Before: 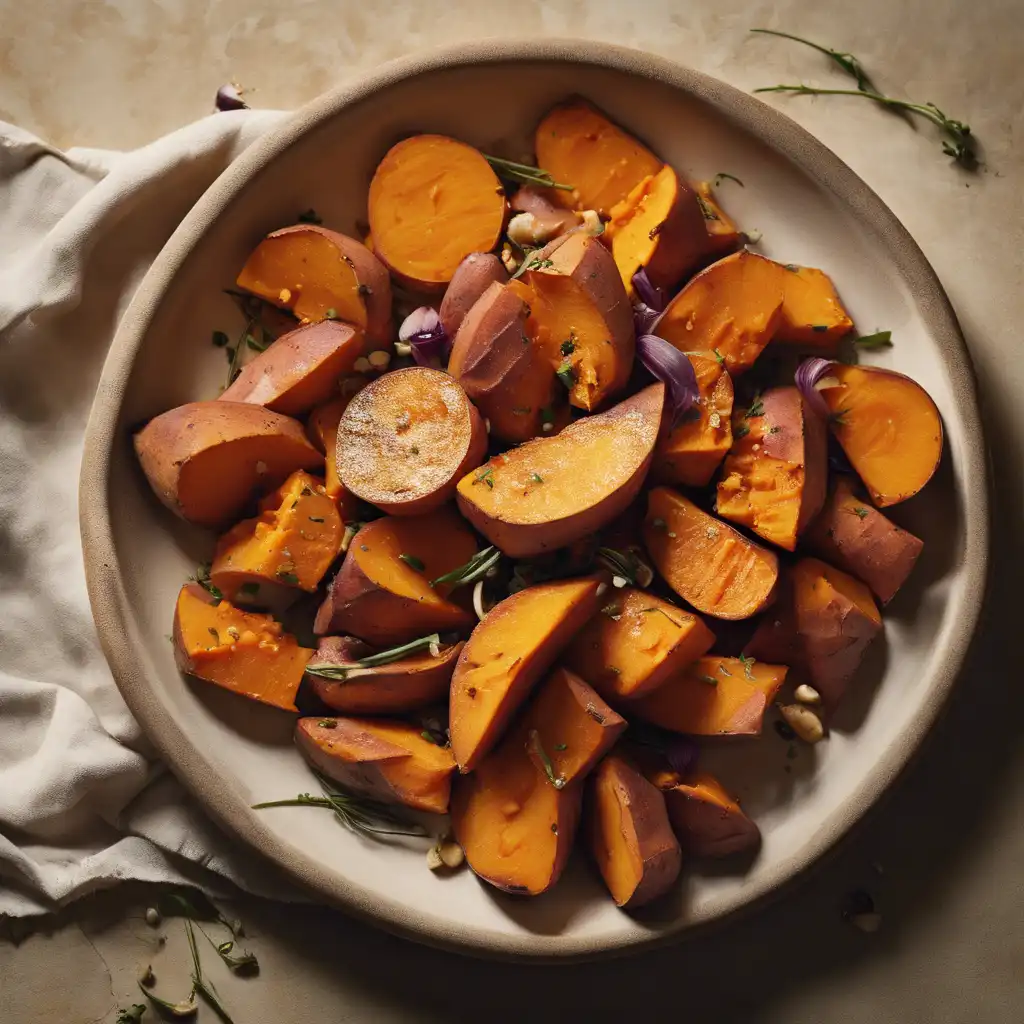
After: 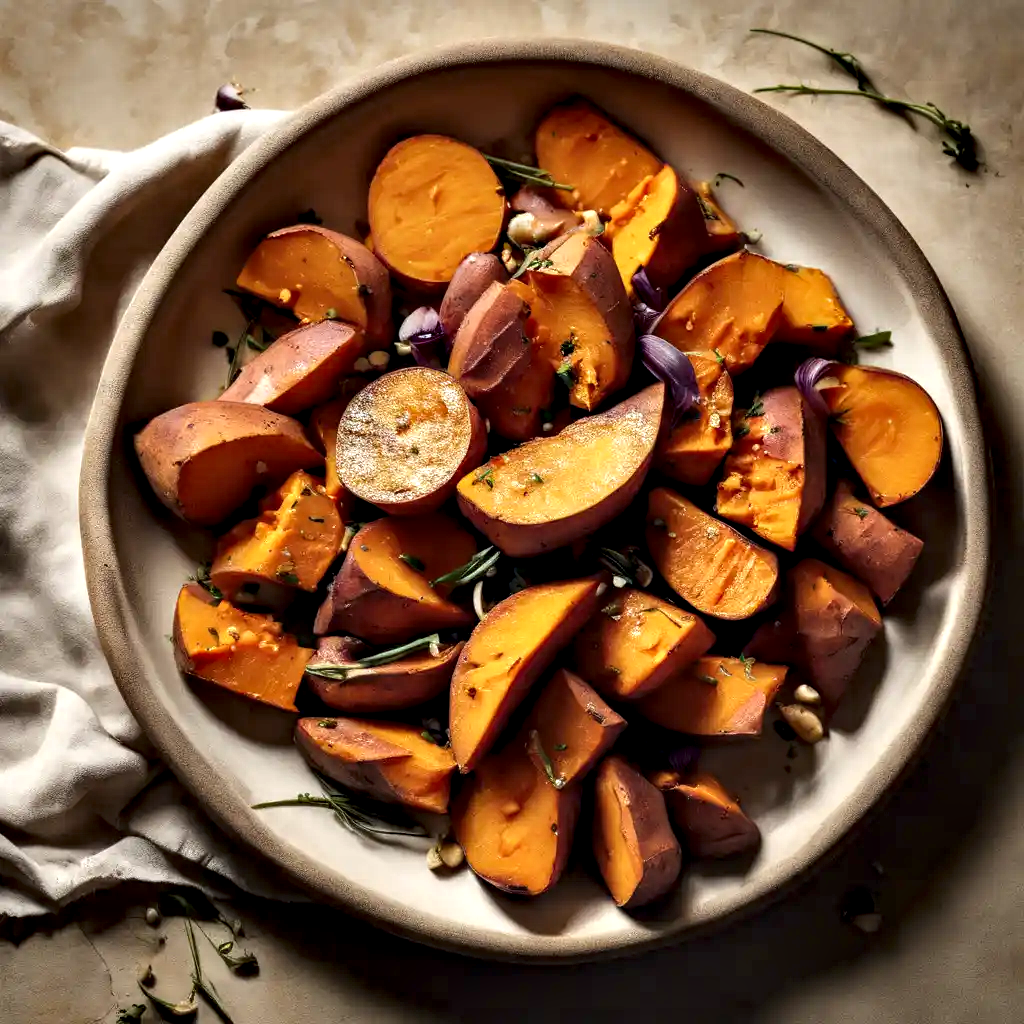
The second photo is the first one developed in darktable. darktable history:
contrast equalizer: octaves 7, y [[0.6 ×6], [0.55 ×6], [0 ×6], [0 ×6], [0 ×6]]
local contrast: on, module defaults
